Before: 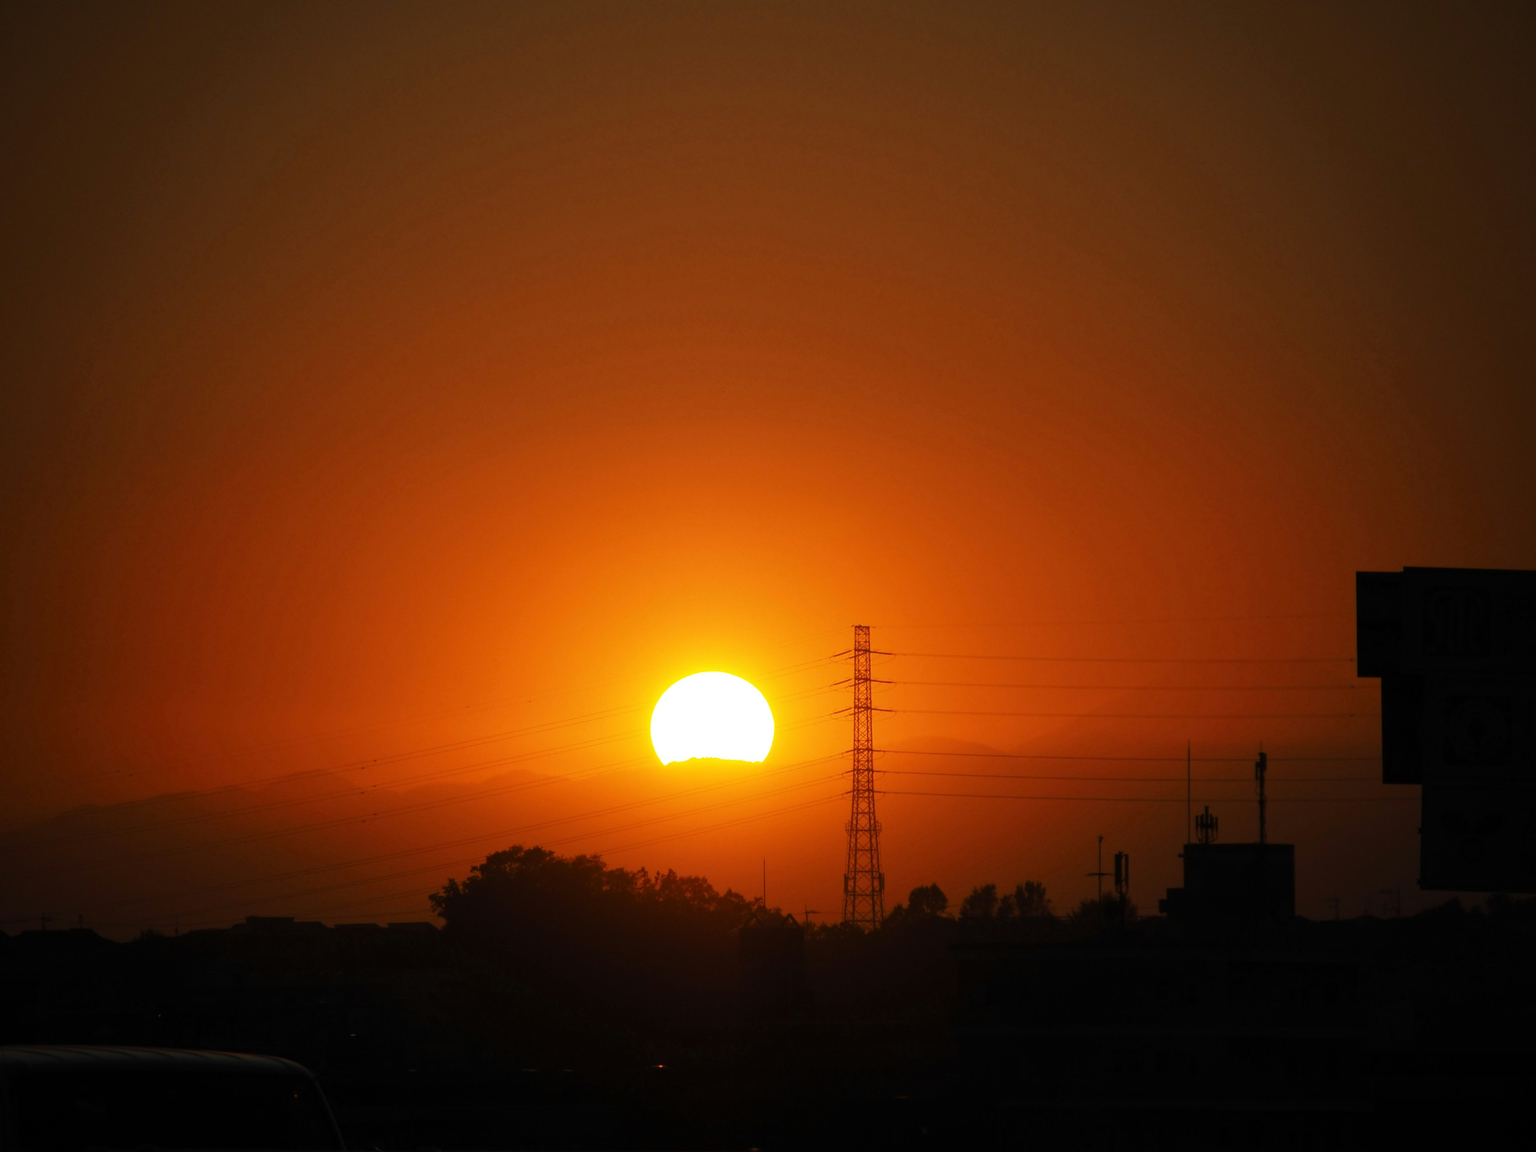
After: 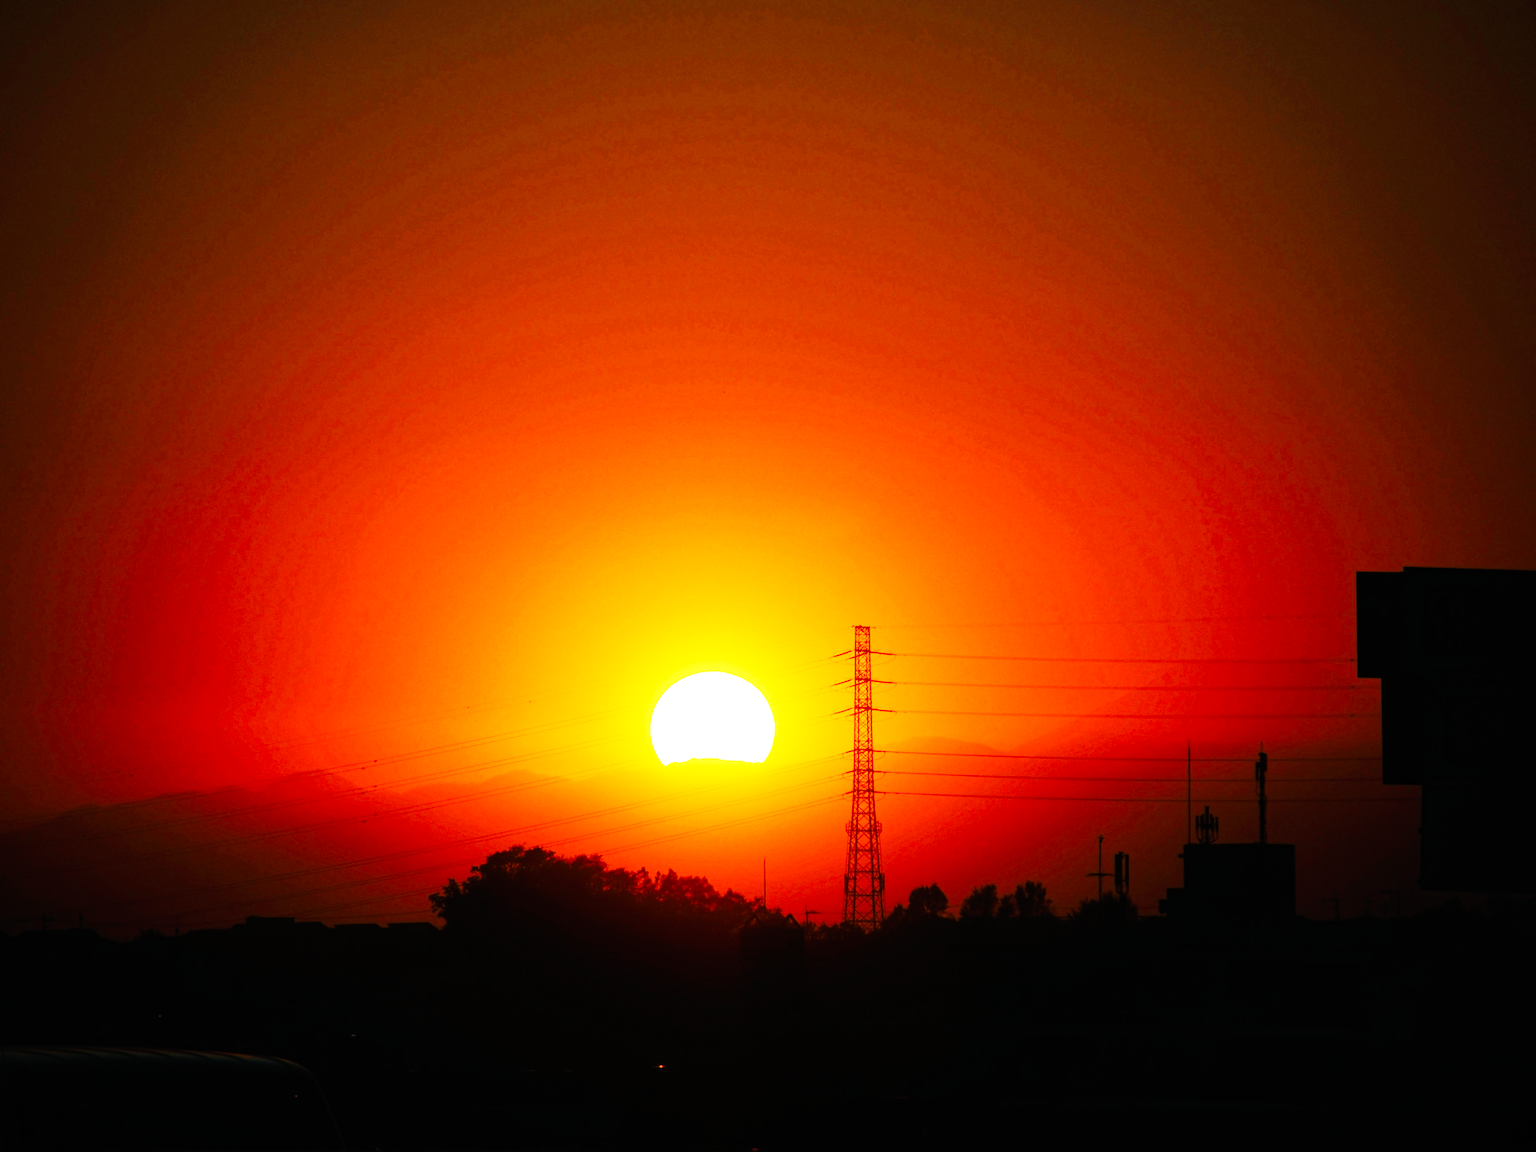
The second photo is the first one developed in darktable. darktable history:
haze removal: strength 0.298, distance 0.247, compatibility mode true
base curve: curves: ch0 [(0, 0) (0.007, 0.004) (0.027, 0.03) (0.046, 0.07) (0.207, 0.54) (0.442, 0.872) (0.673, 0.972) (1, 1)], preserve colors none
